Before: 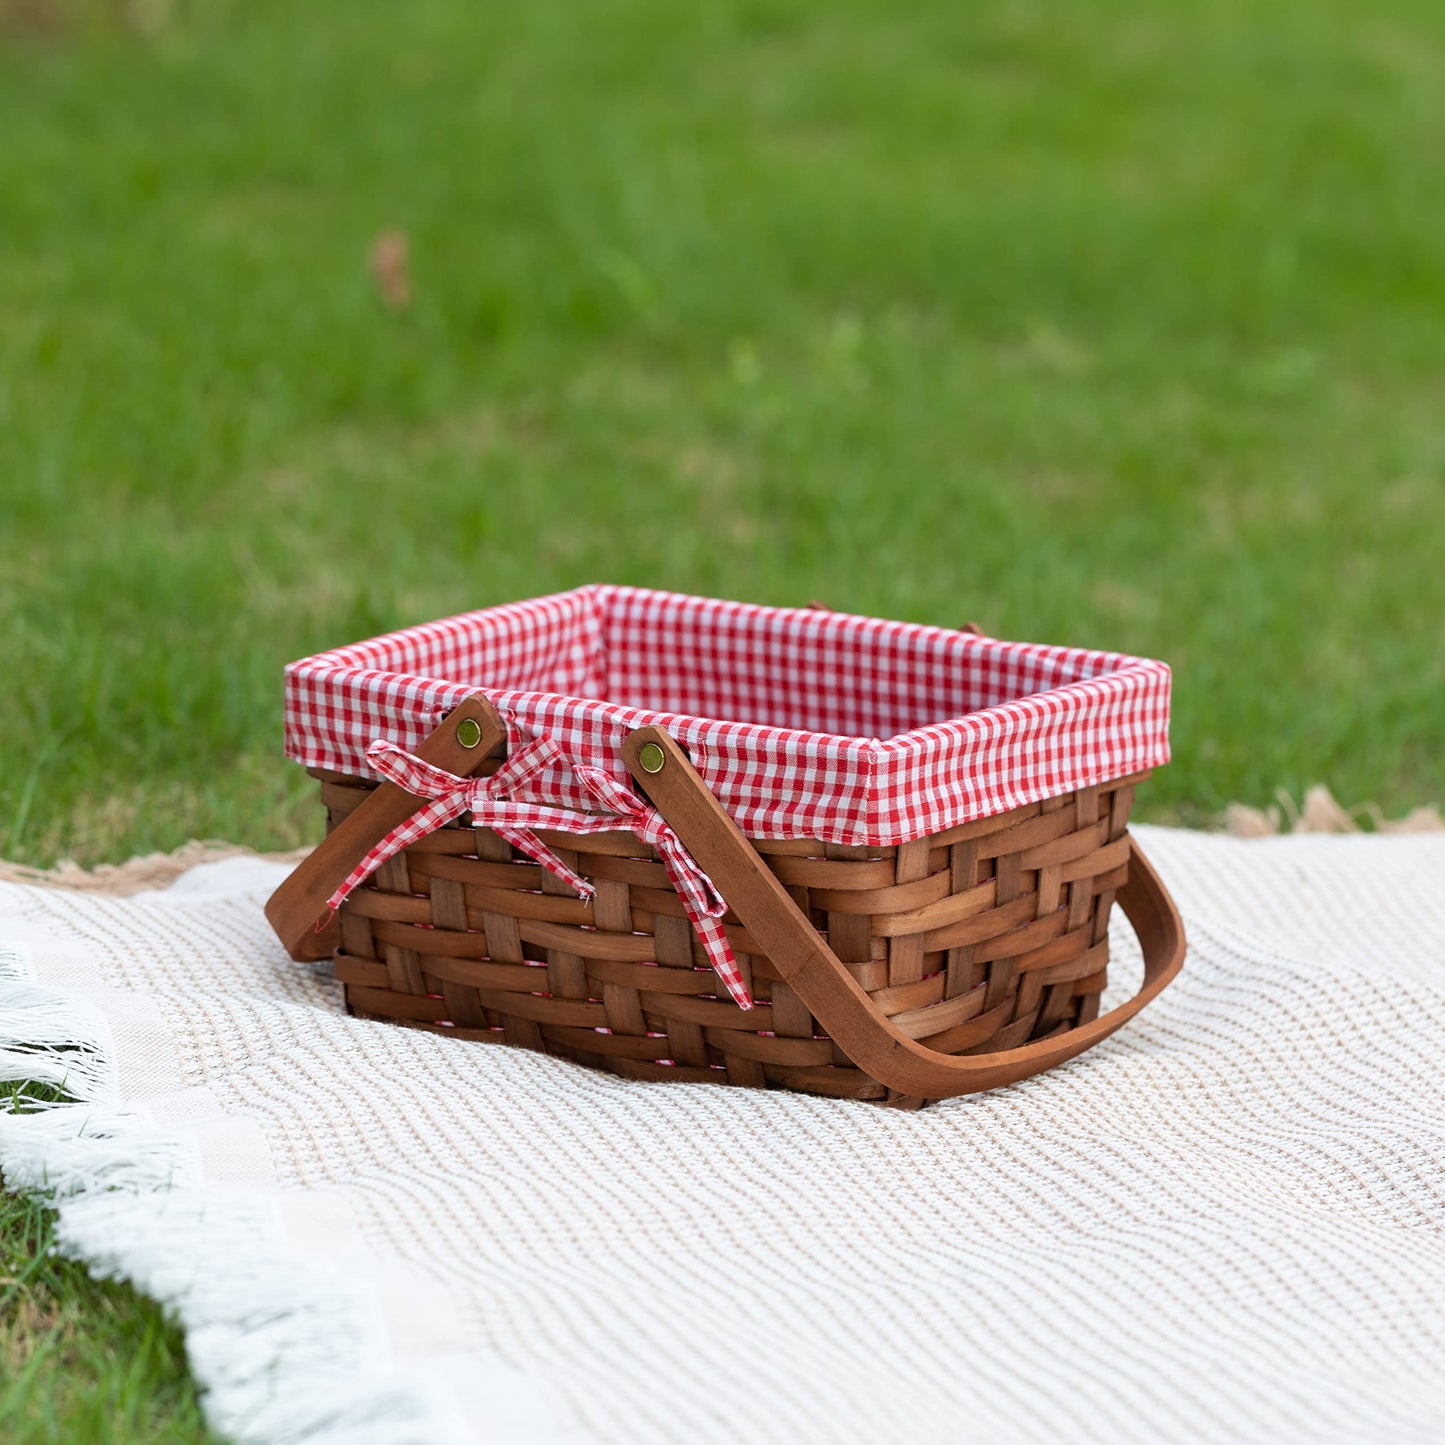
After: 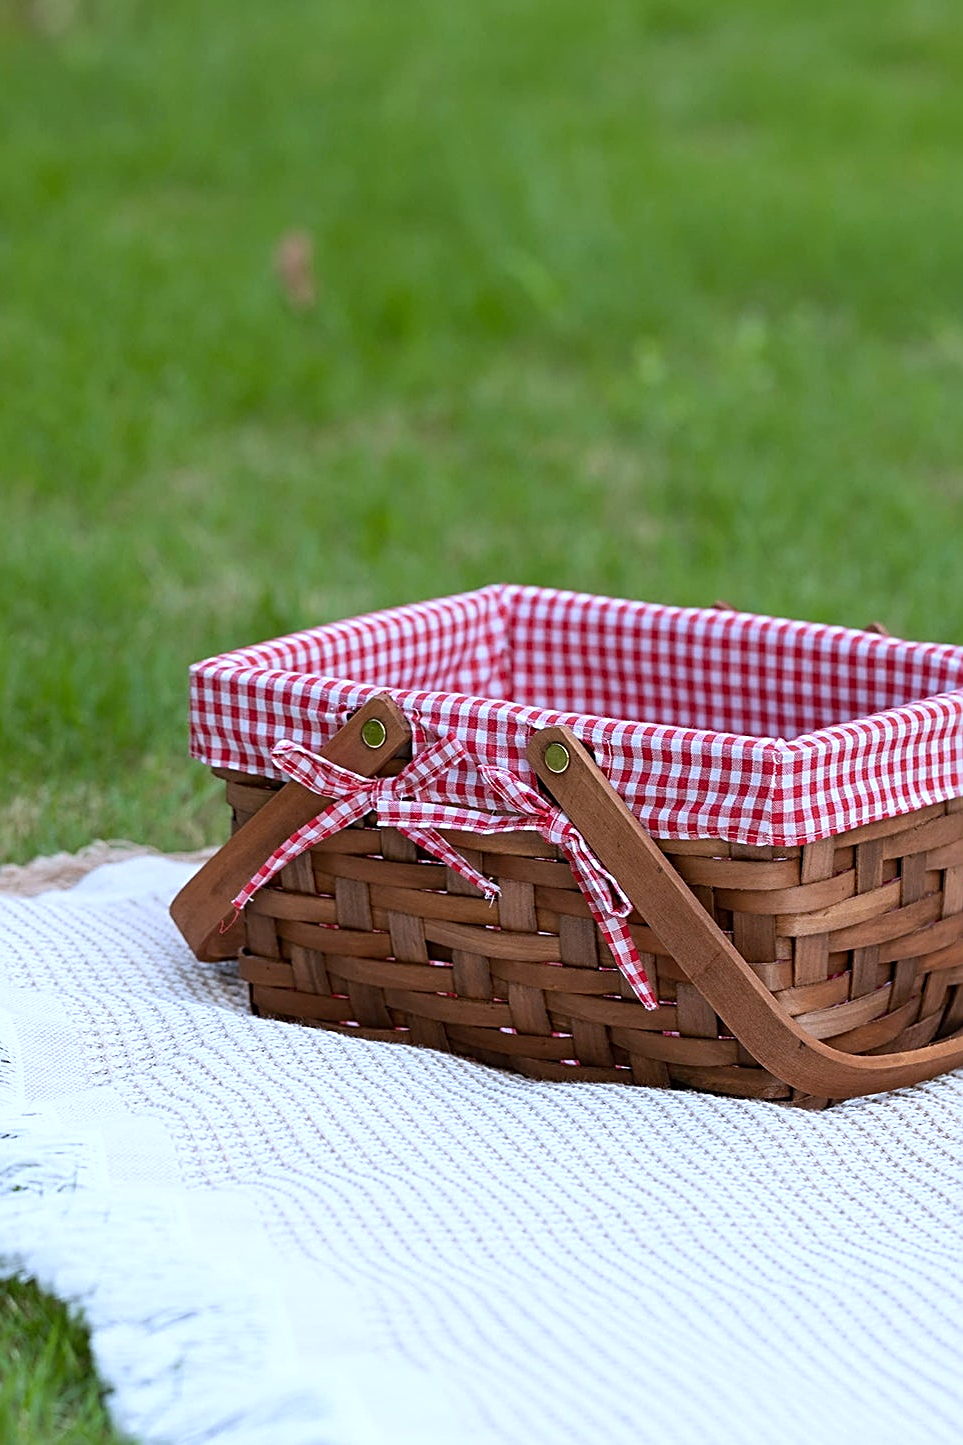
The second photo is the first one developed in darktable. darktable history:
white balance: red 0.948, green 1.02, blue 1.176
sharpen: radius 2.543, amount 0.636
crop and rotate: left 6.617%, right 26.717%
